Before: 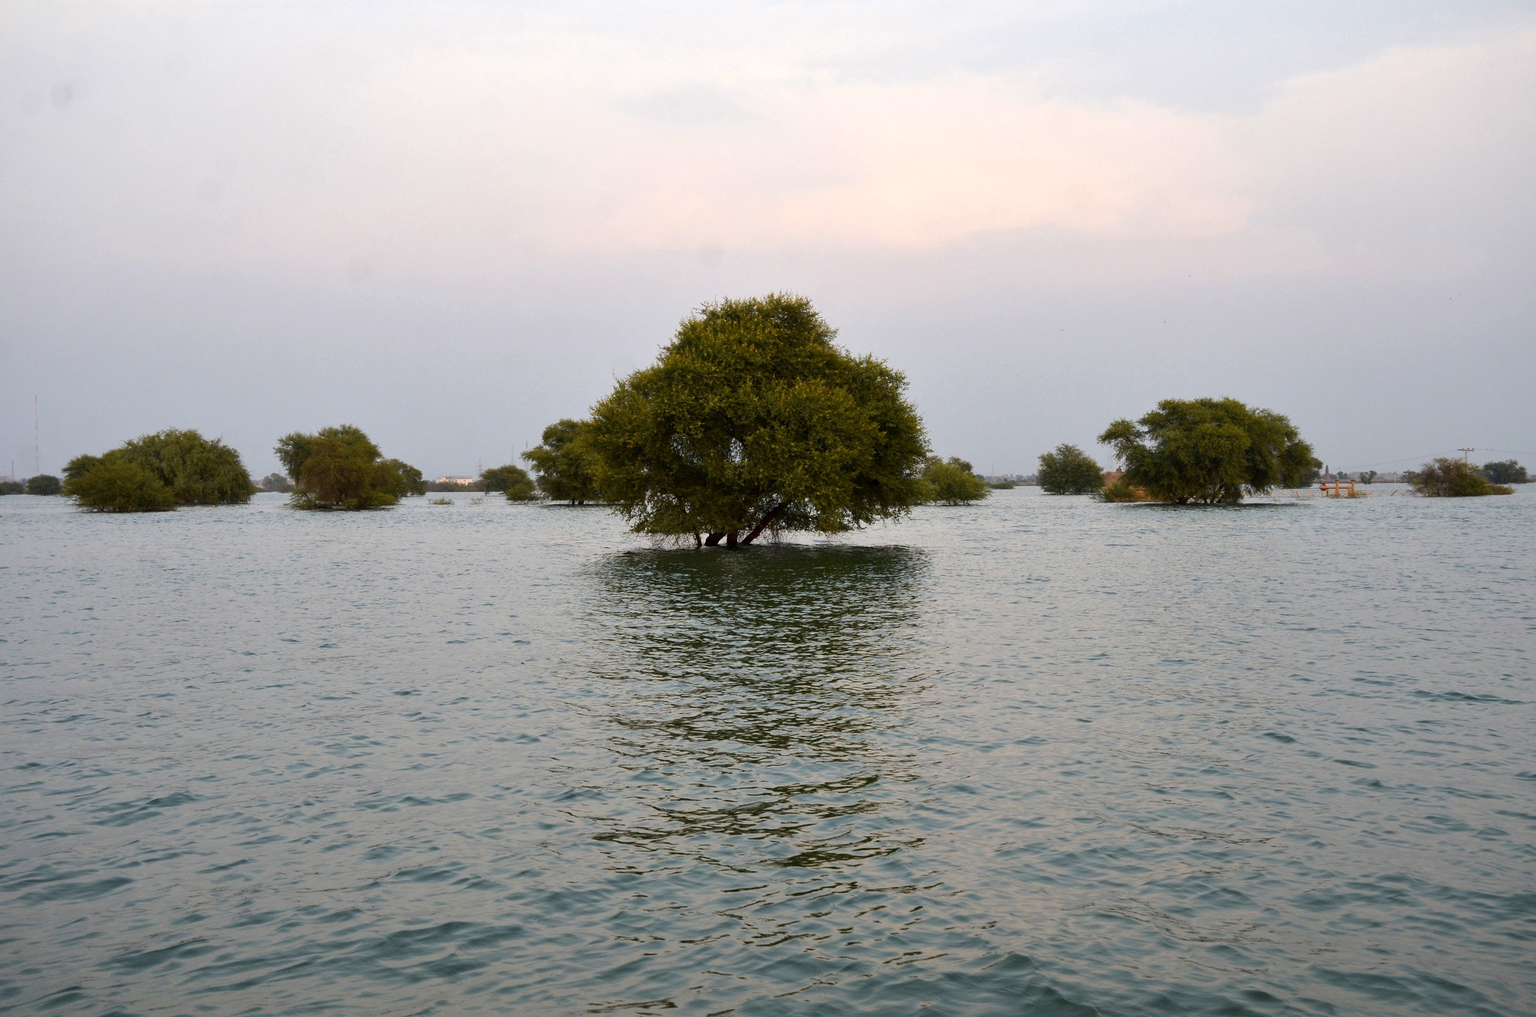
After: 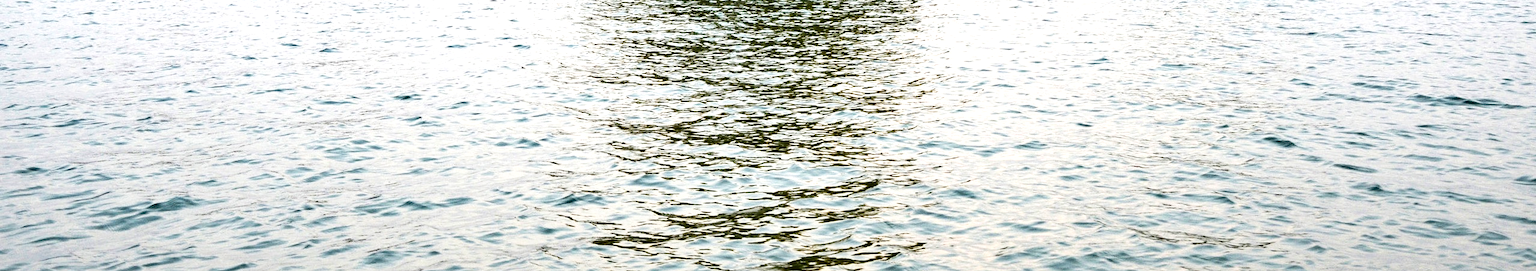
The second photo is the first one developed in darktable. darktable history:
levels: levels [0, 0.476, 0.951]
crop and rotate: top 58.625%, bottom 14.616%
shadows and highlights: shadows 11.21, white point adjustment 1.21, soften with gaussian
tone equalizer: edges refinement/feathering 500, mask exposure compensation -1.57 EV, preserve details no
local contrast: highlights 106%, shadows 98%, detail 119%, midtone range 0.2
exposure: black level correction 0.001, exposure 0.673 EV, compensate highlight preservation false
color balance rgb: perceptual saturation grading › global saturation -3.121%, global vibrance 20%
base curve: curves: ch0 [(0, 0) (0.028, 0.03) (0.121, 0.232) (0.46, 0.748) (0.859, 0.968) (1, 1)], preserve colors none
